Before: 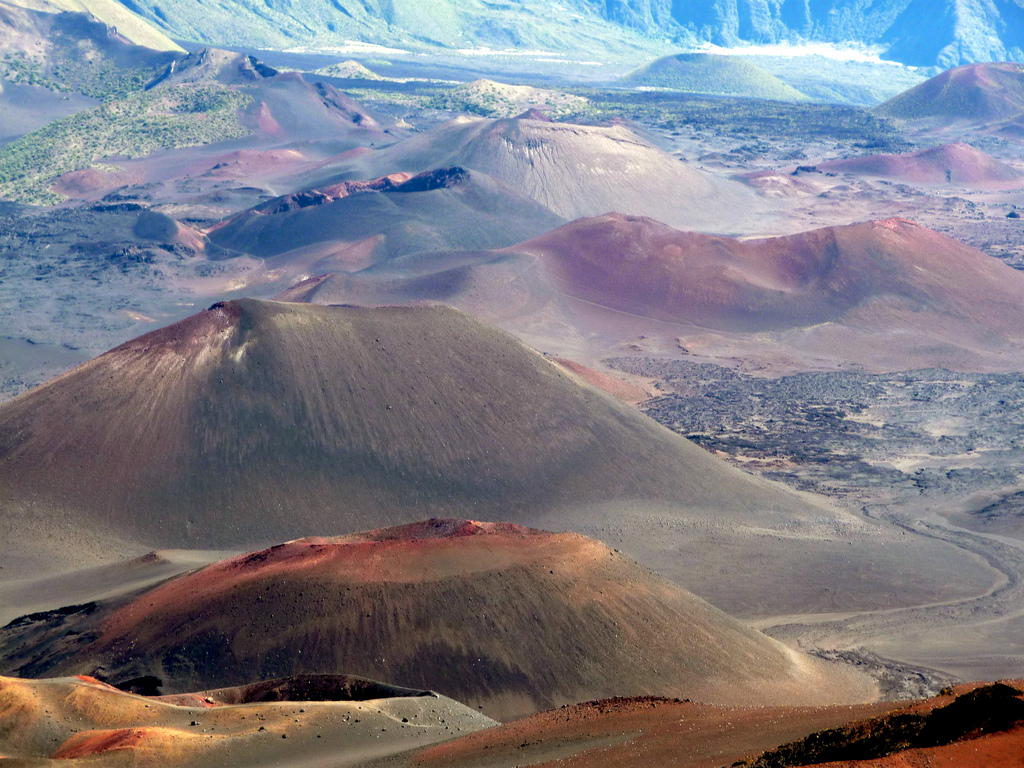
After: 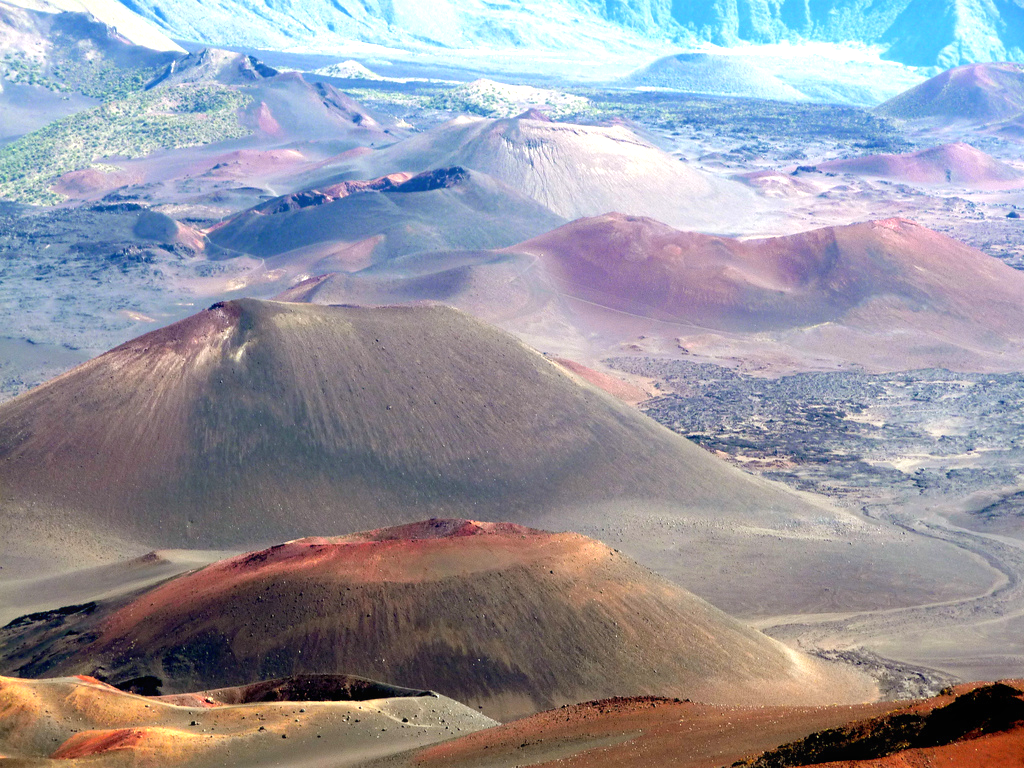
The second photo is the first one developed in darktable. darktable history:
exposure: exposure 0.6 EV, compensate highlight preservation false
contrast equalizer: y [[0.5, 0.5, 0.472, 0.5, 0.5, 0.5], [0.5 ×6], [0.5 ×6], [0 ×6], [0 ×6]]
